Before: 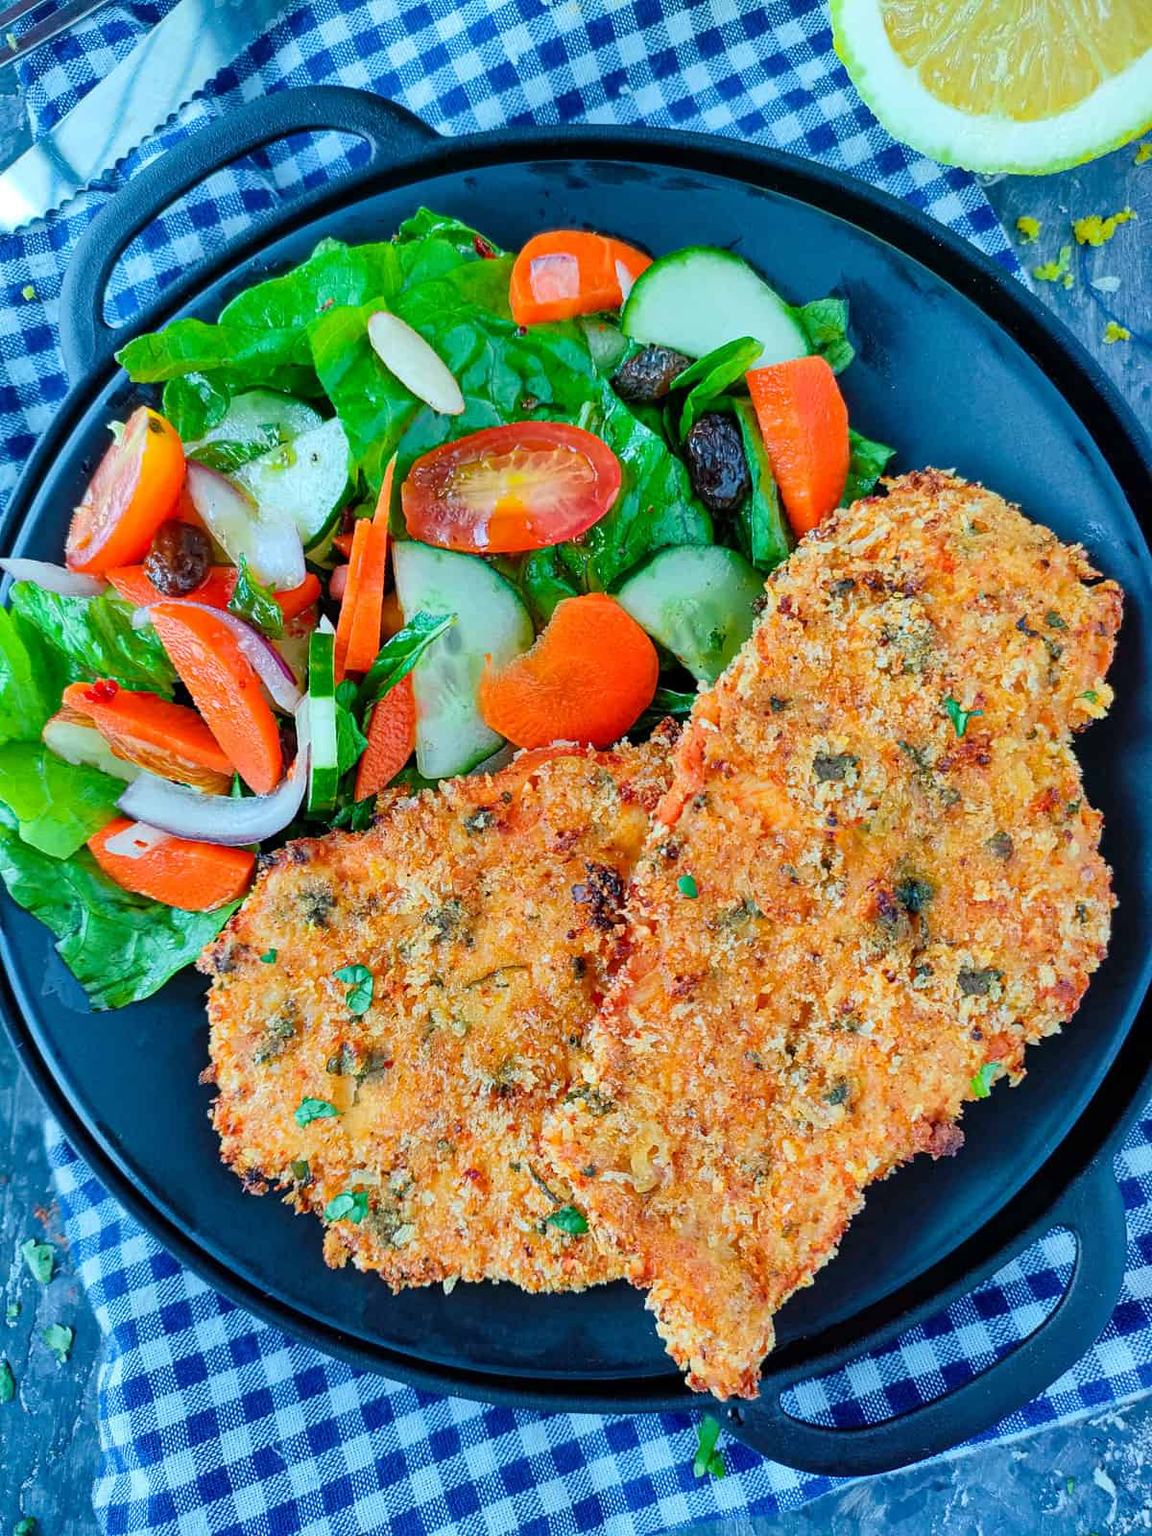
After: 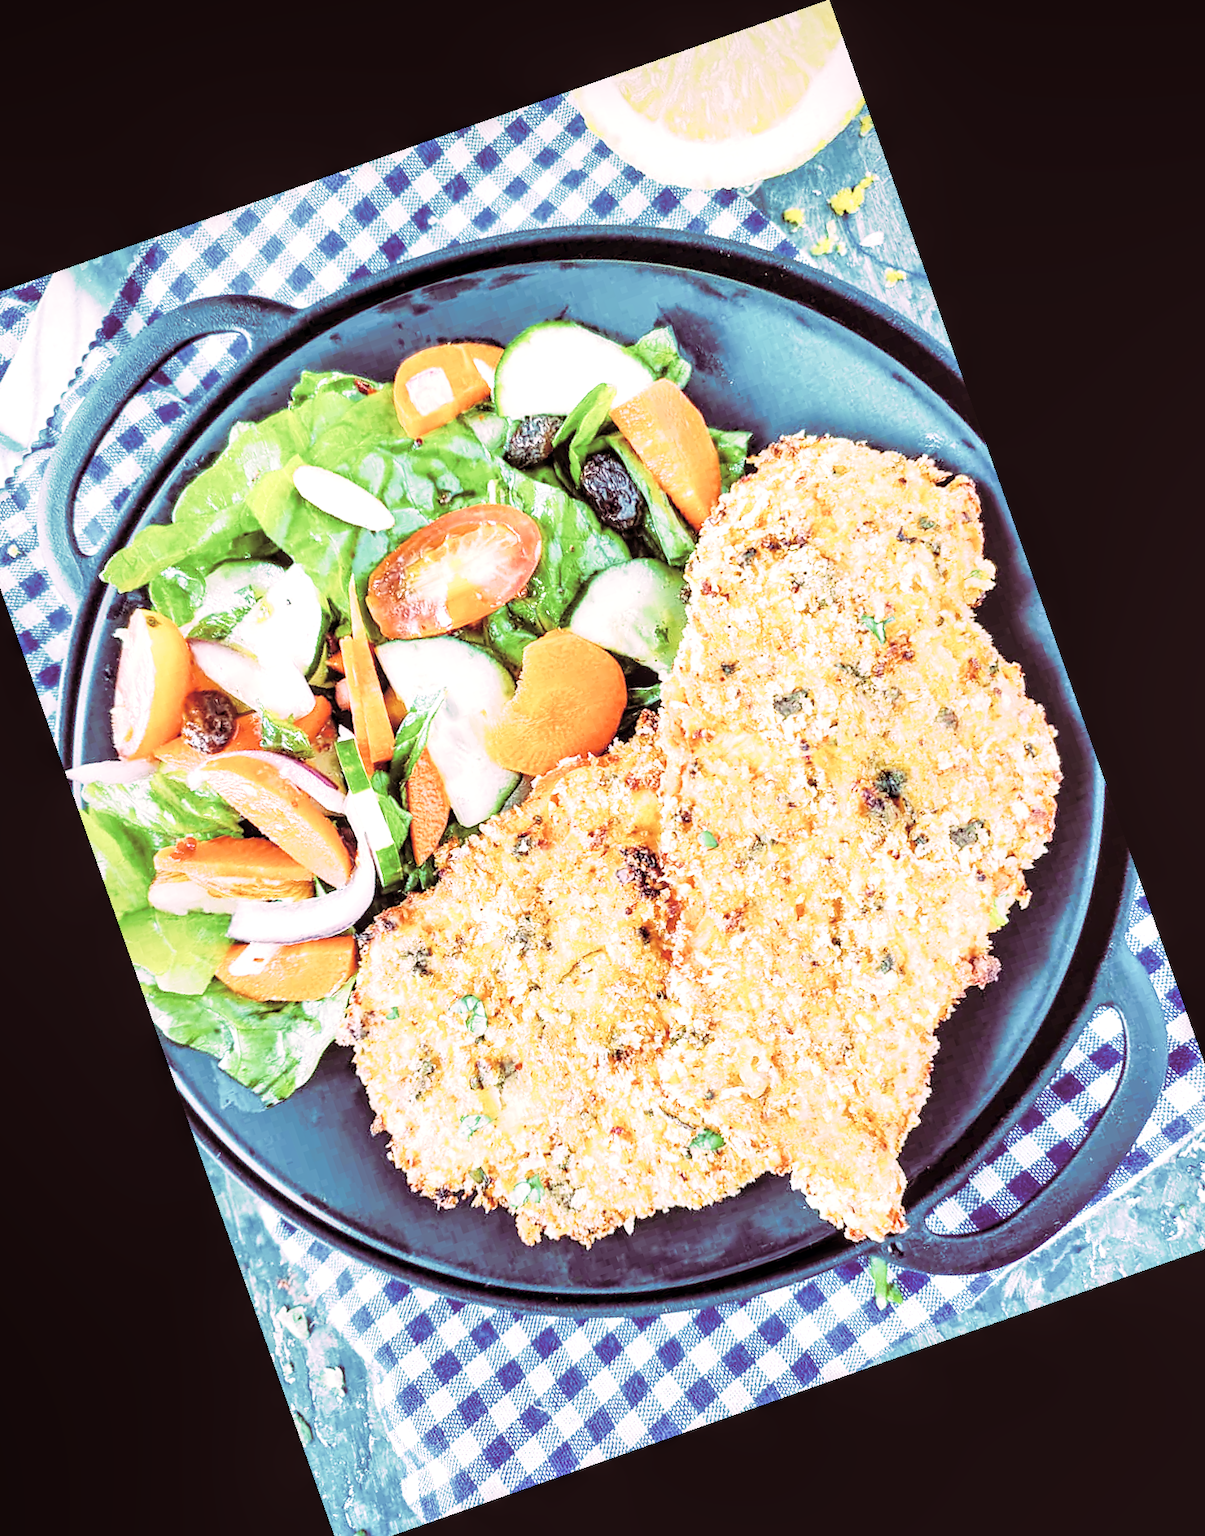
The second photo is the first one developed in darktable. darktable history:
exposure: black level correction 0, exposure 1.388 EV, compensate exposure bias true, compensate highlight preservation false
split-toning: highlights › hue 298.8°, highlights › saturation 0.73, compress 41.76%
local contrast: detail 130%
crop and rotate: angle 19.43°, left 6.812%, right 4.125%, bottom 1.087%
color correction: highlights a* 5.59, highlights b* 5.24, saturation 0.68
white balance: red 1.045, blue 0.932
base curve: curves: ch0 [(0, 0) (0.028, 0.03) (0.121, 0.232) (0.46, 0.748) (0.859, 0.968) (1, 1)], preserve colors none
